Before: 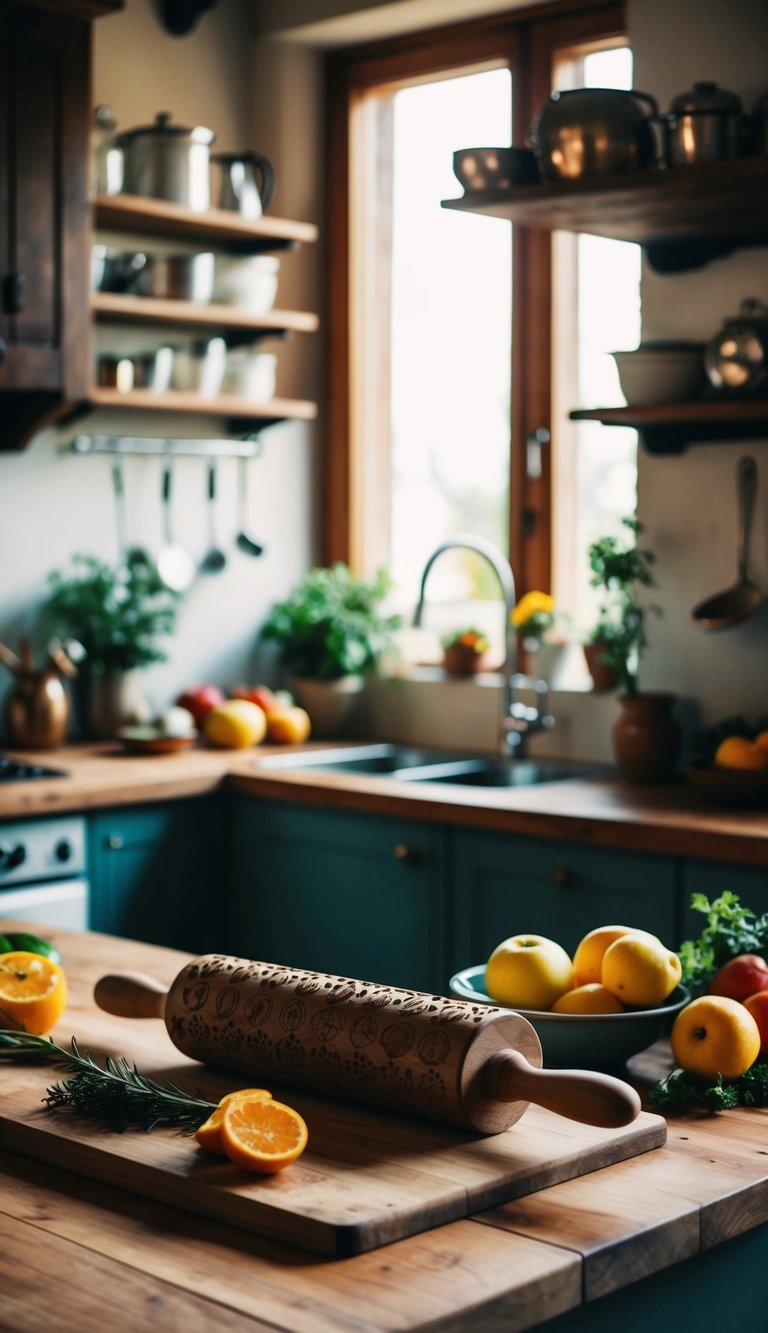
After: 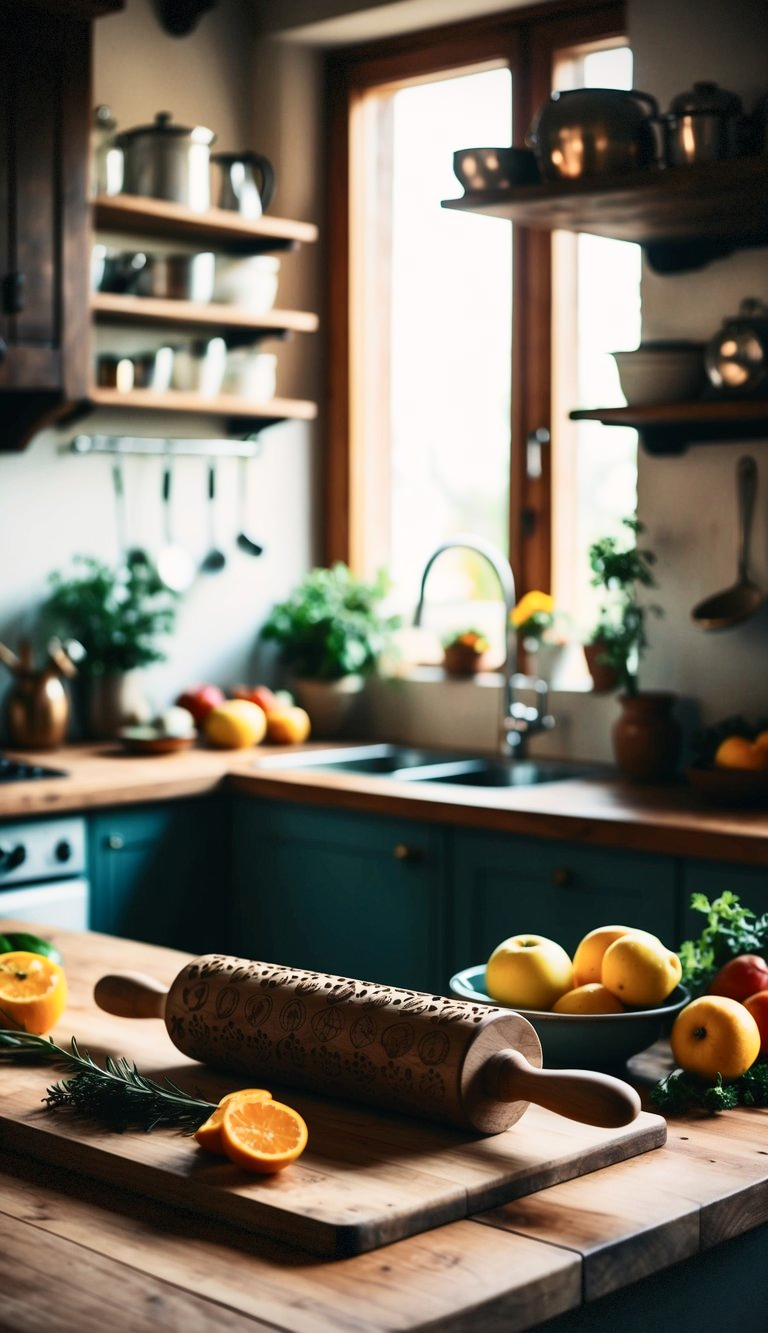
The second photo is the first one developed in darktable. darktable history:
contrast brightness saturation: contrast 0.235, brightness 0.094
vignetting: dithering 8-bit output
